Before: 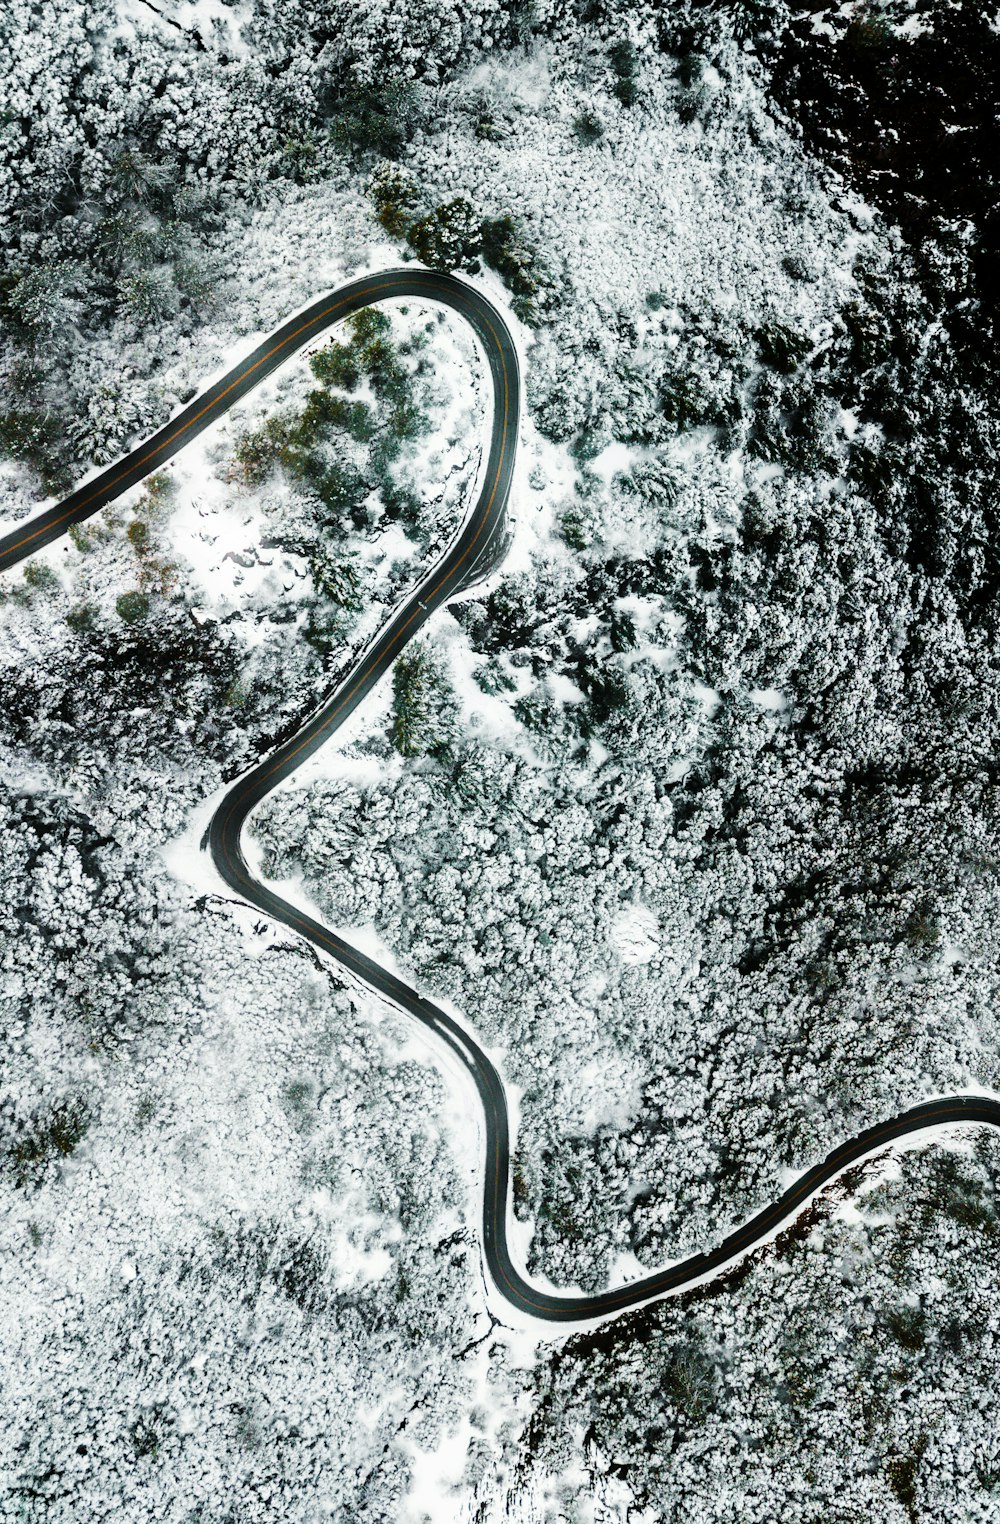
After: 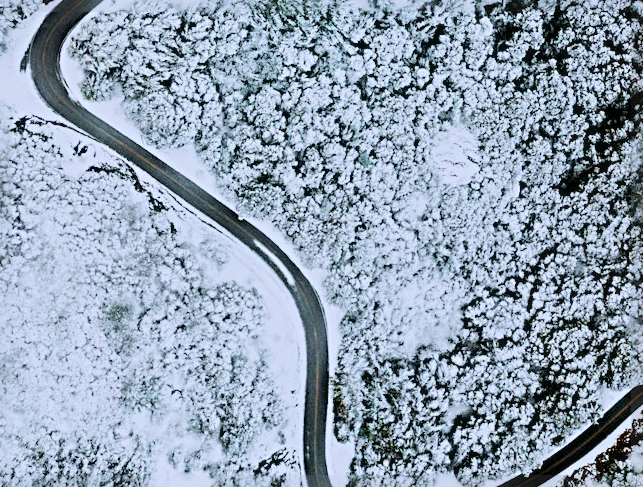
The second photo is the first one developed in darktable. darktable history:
global tonemap: drago (0.7, 100)
crop: left 18.091%, top 51.13%, right 17.525%, bottom 16.85%
sharpen: radius 4.883
tone equalizer: on, module defaults
white balance: red 0.967, blue 1.119, emerald 0.756
